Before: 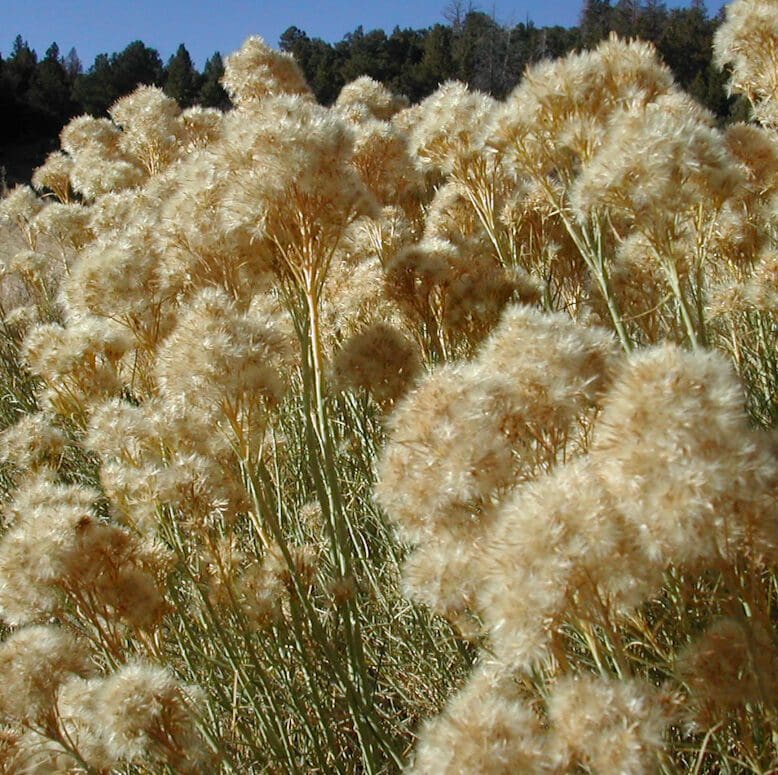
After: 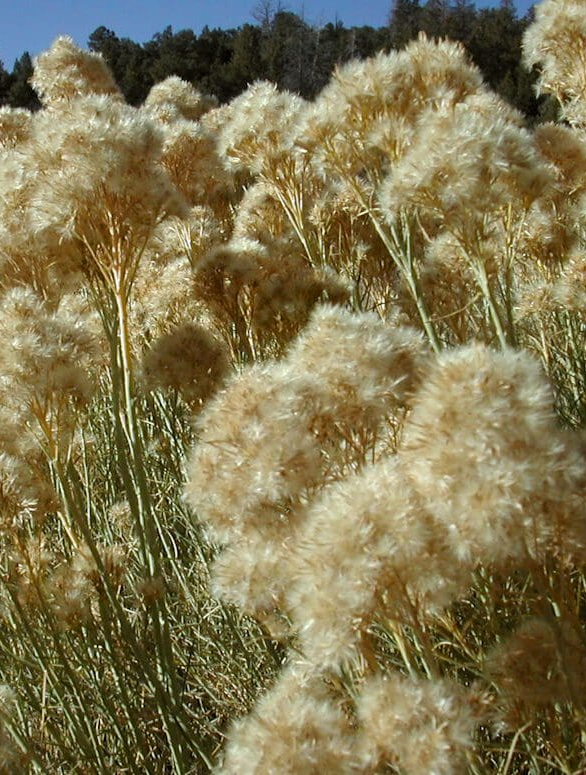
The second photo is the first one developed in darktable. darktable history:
color balance: lift [1.004, 1.002, 1.002, 0.998], gamma [1, 1.007, 1.002, 0.993], gain [1, 0.977, 1.013, 1.023], contrast -3.64%
levels: mode automatic, black 0.023%, white 99.97%, levels [0.062, 0.494, 0.925]
crop and rotate: left 24.6%
